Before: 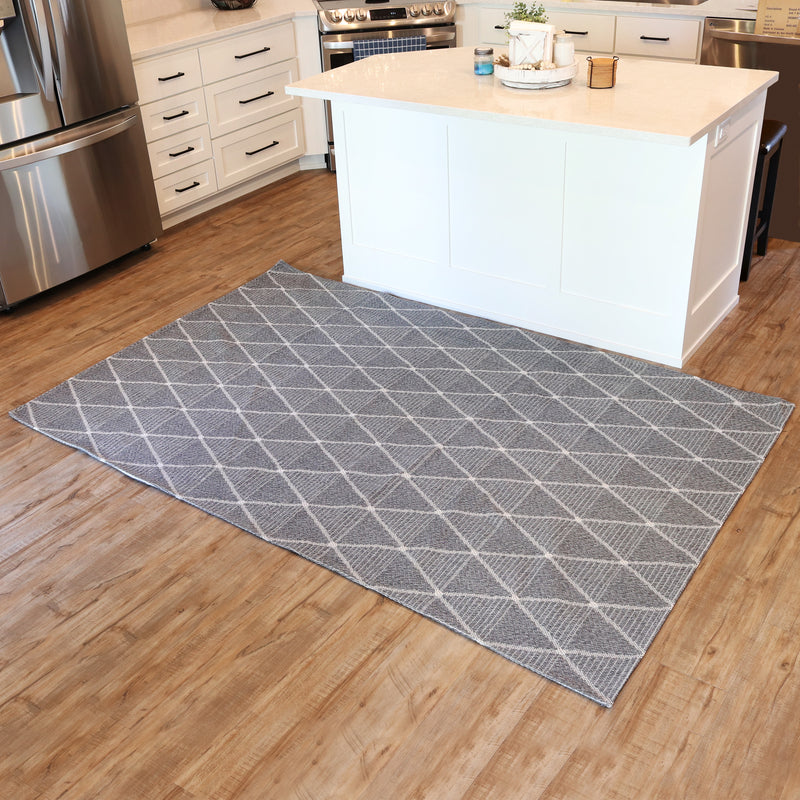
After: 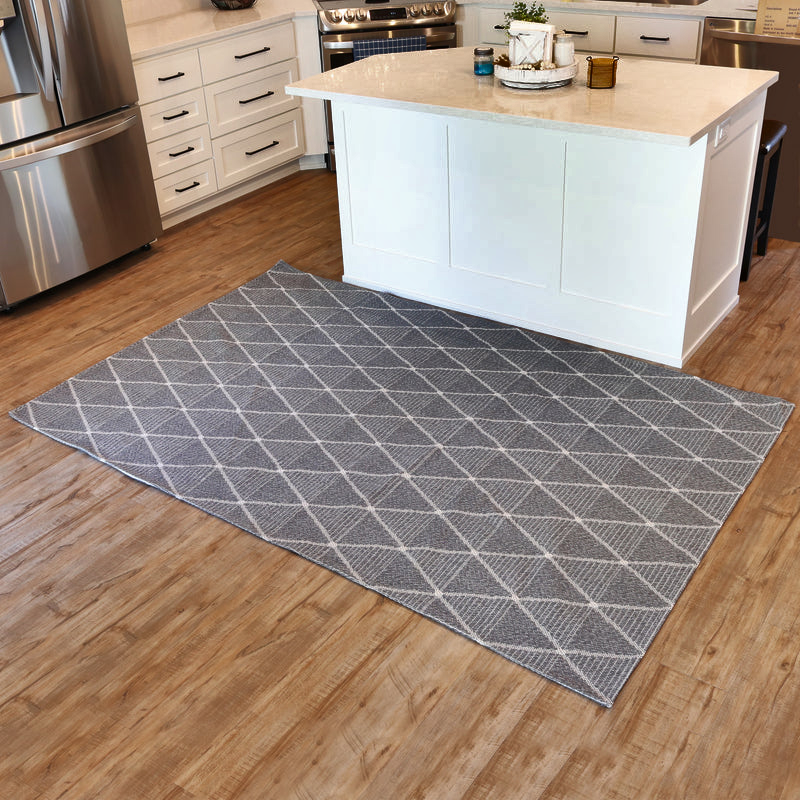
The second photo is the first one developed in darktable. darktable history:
shadows and highlights: shadows 19.55, highlights -84.59, soften with gaussian
